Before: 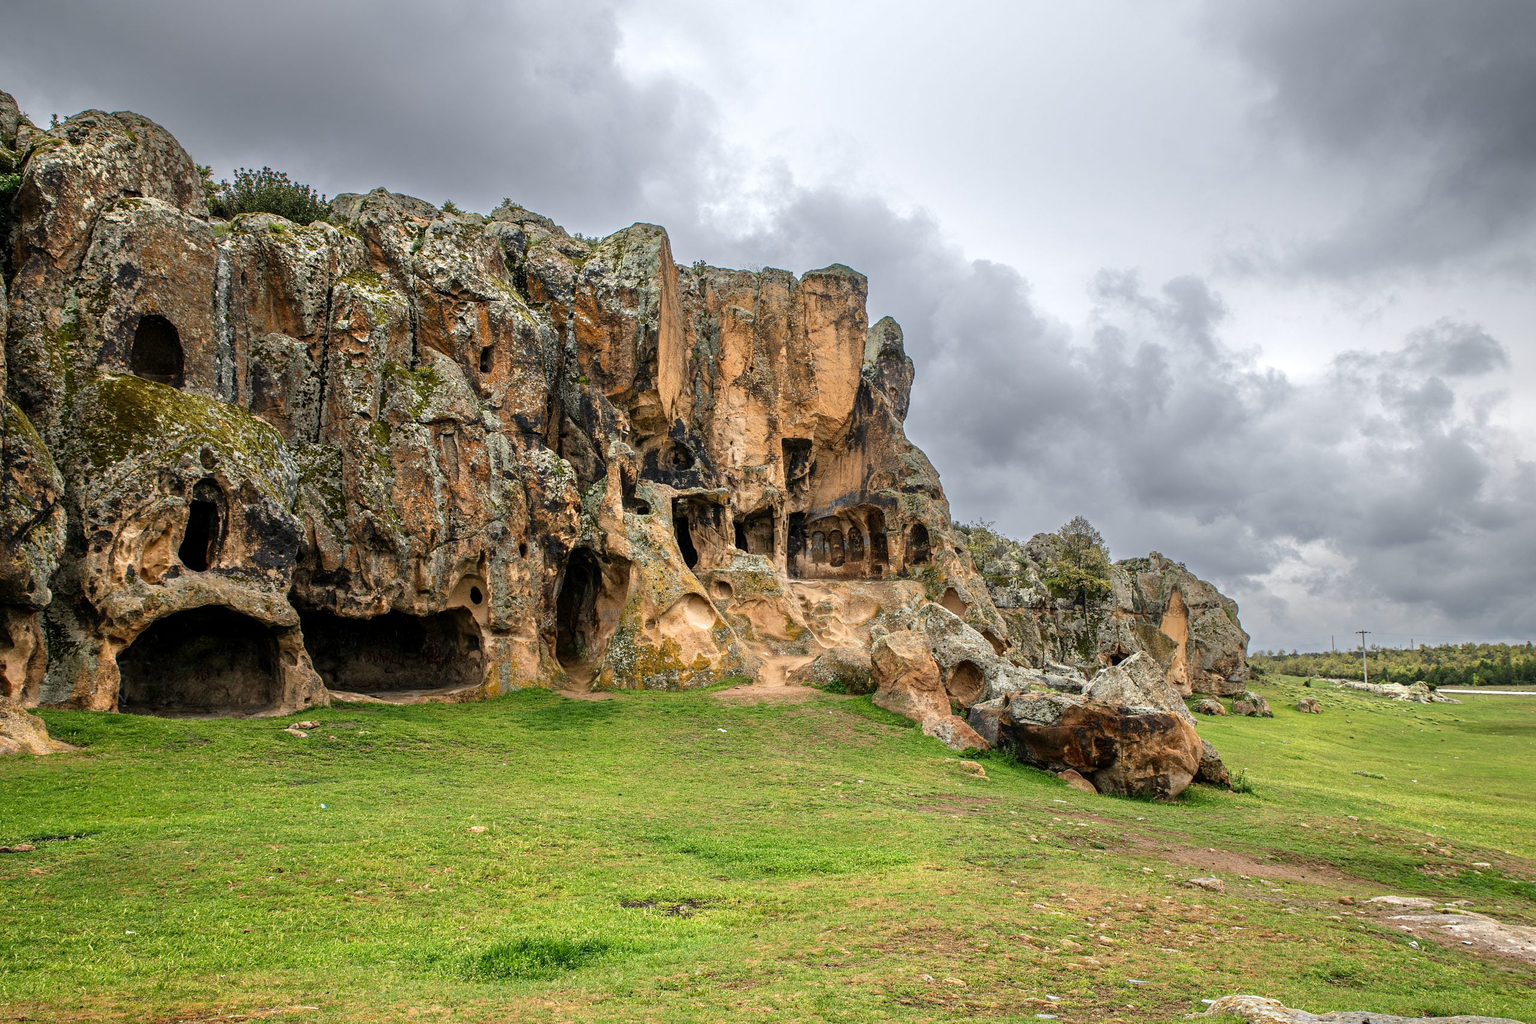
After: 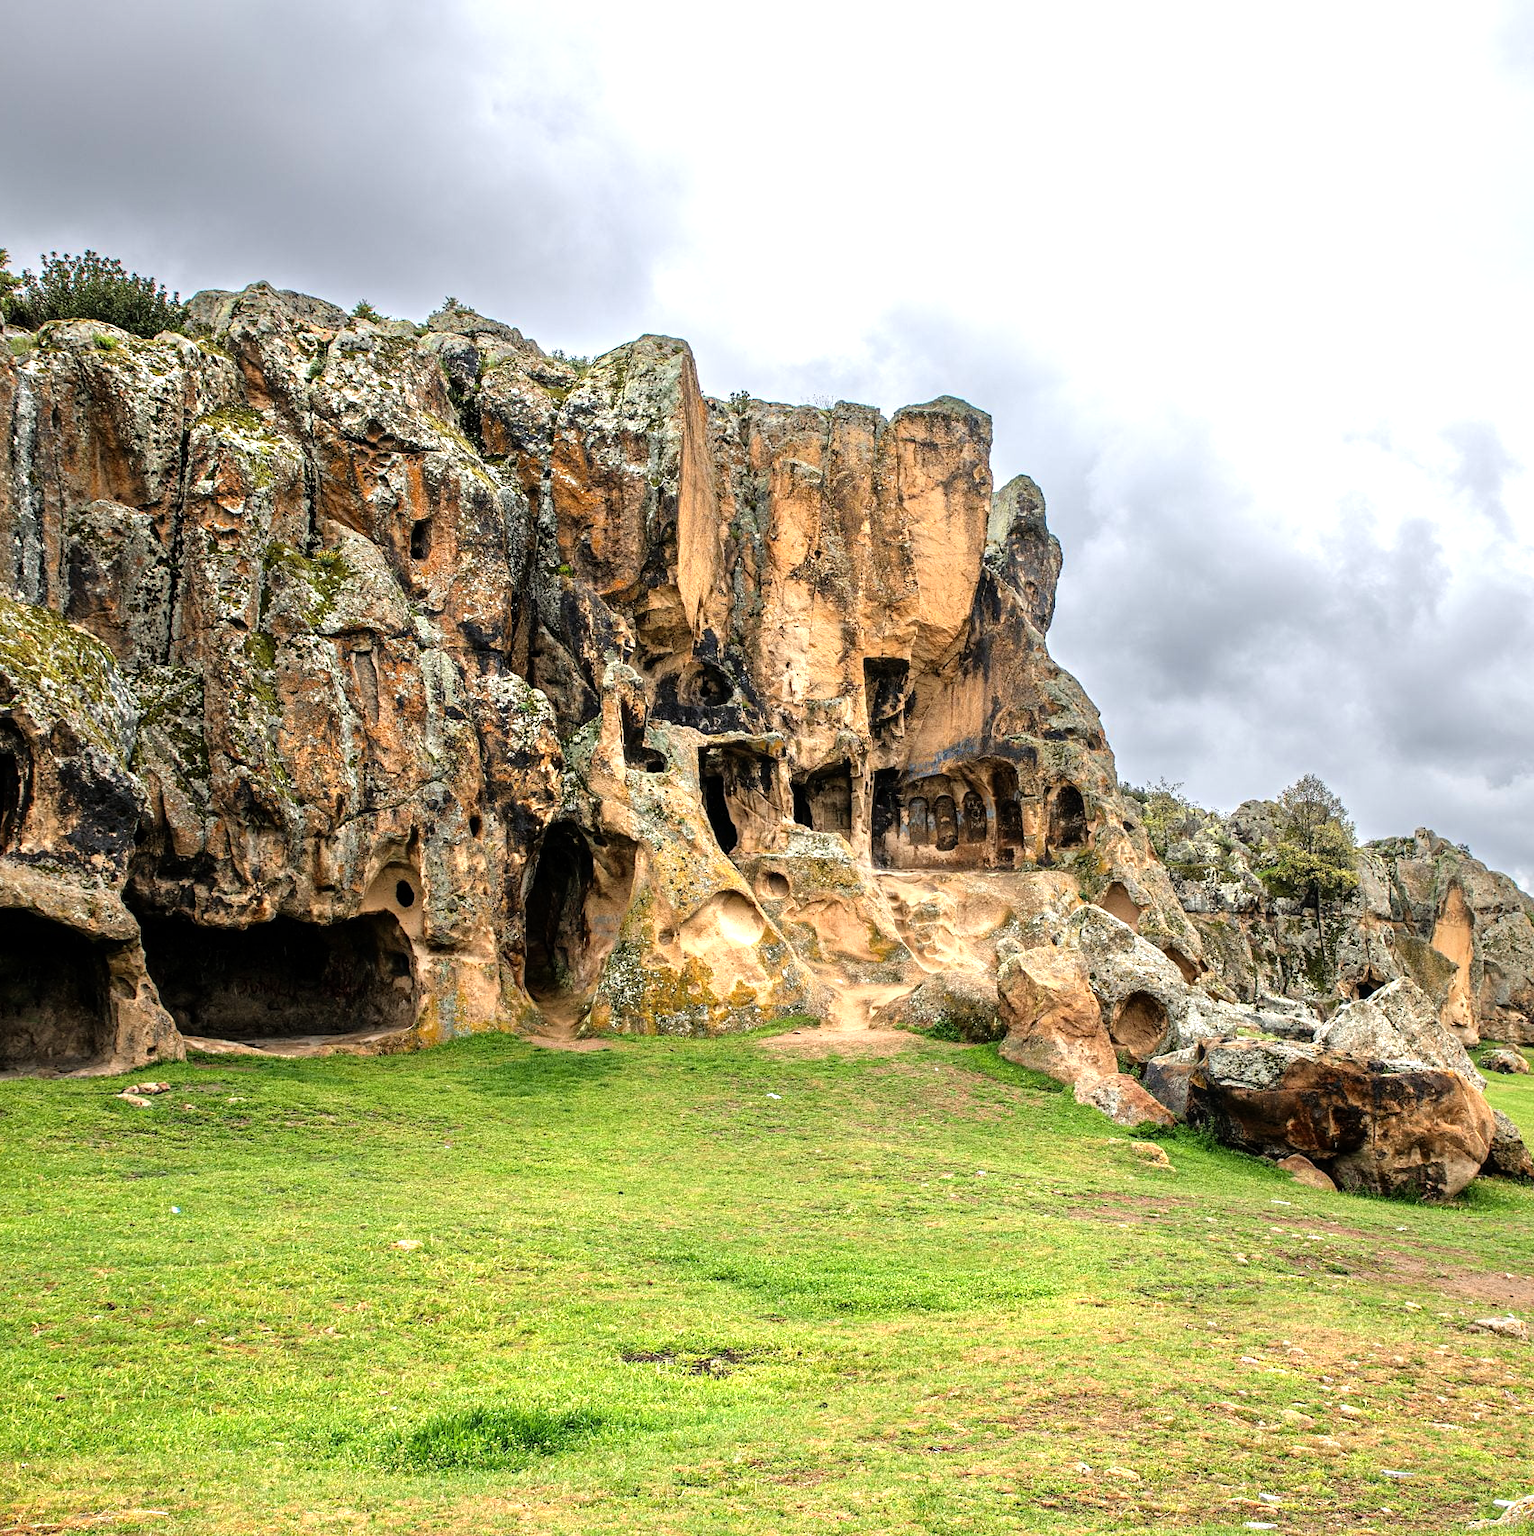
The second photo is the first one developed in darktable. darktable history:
crop and rotate: left 13.466%, right 19.947%
tone equalizer: -8 EV -0.747 EV, -7 EV -0.725 EV, -6 EV -0.63 EV, -5 EV -0.368 EV, -3 EV 0.405 EV, -2 EV 0.6 EV, -1 EV 0.677 EV, +0 EV 0.752 EV
